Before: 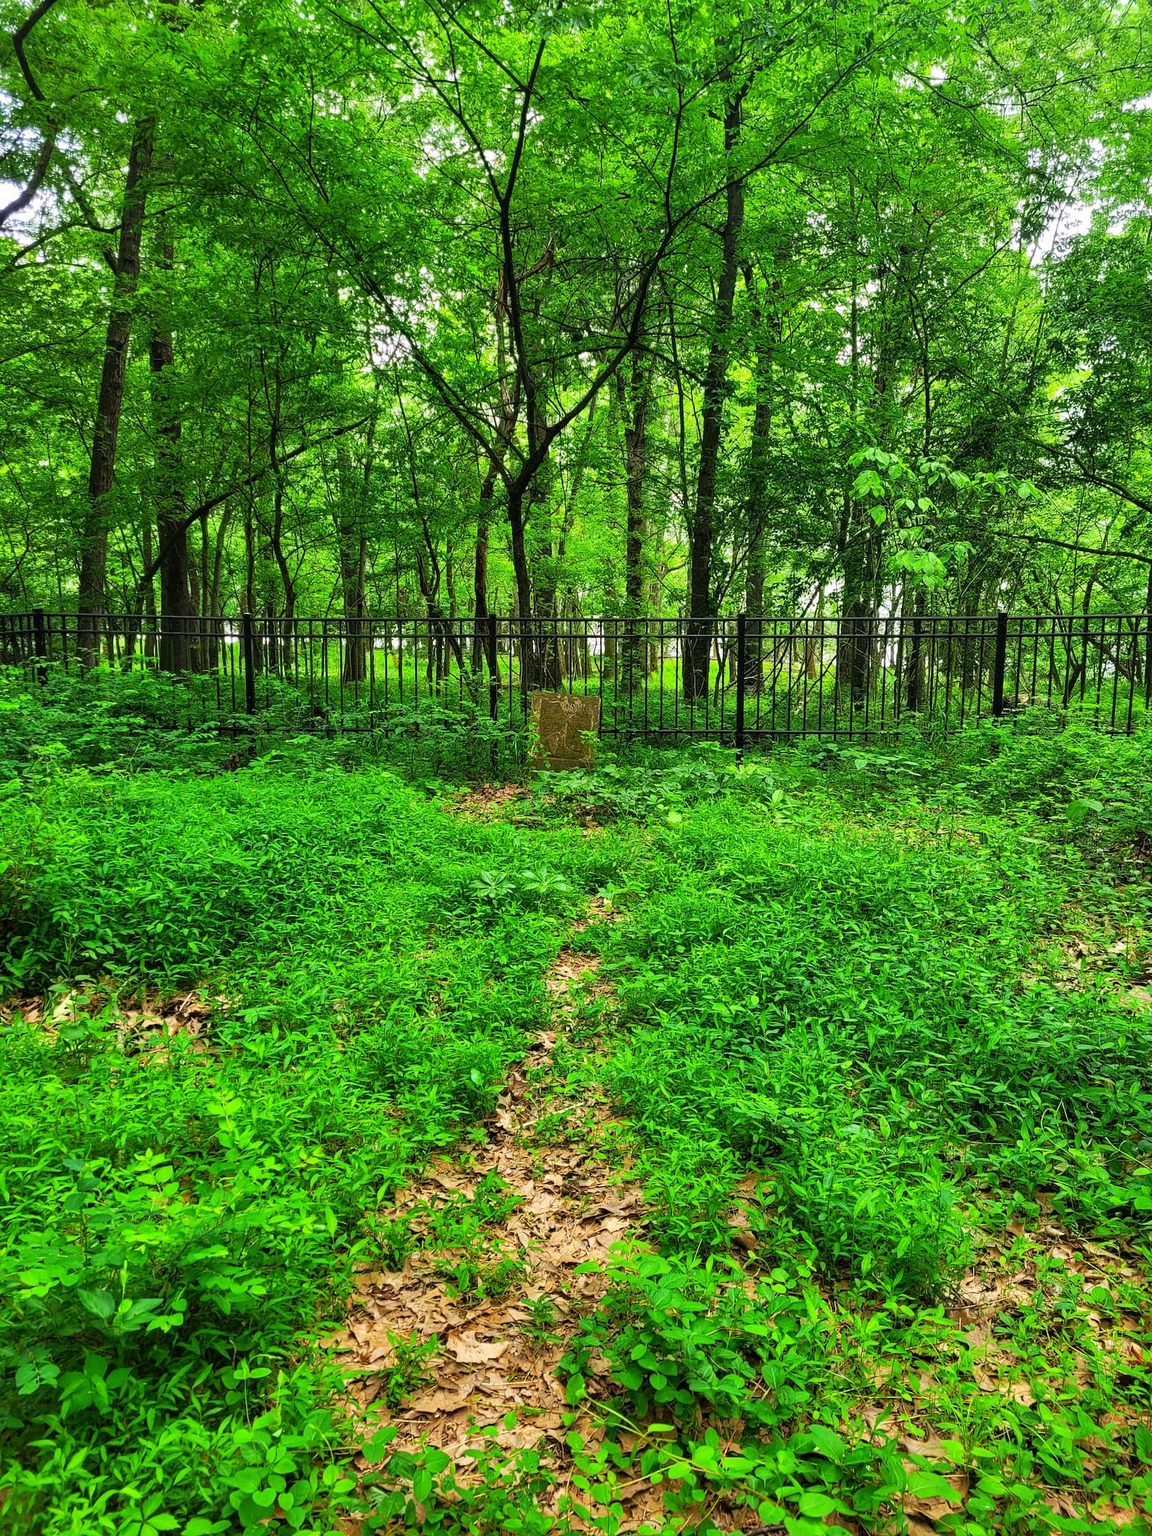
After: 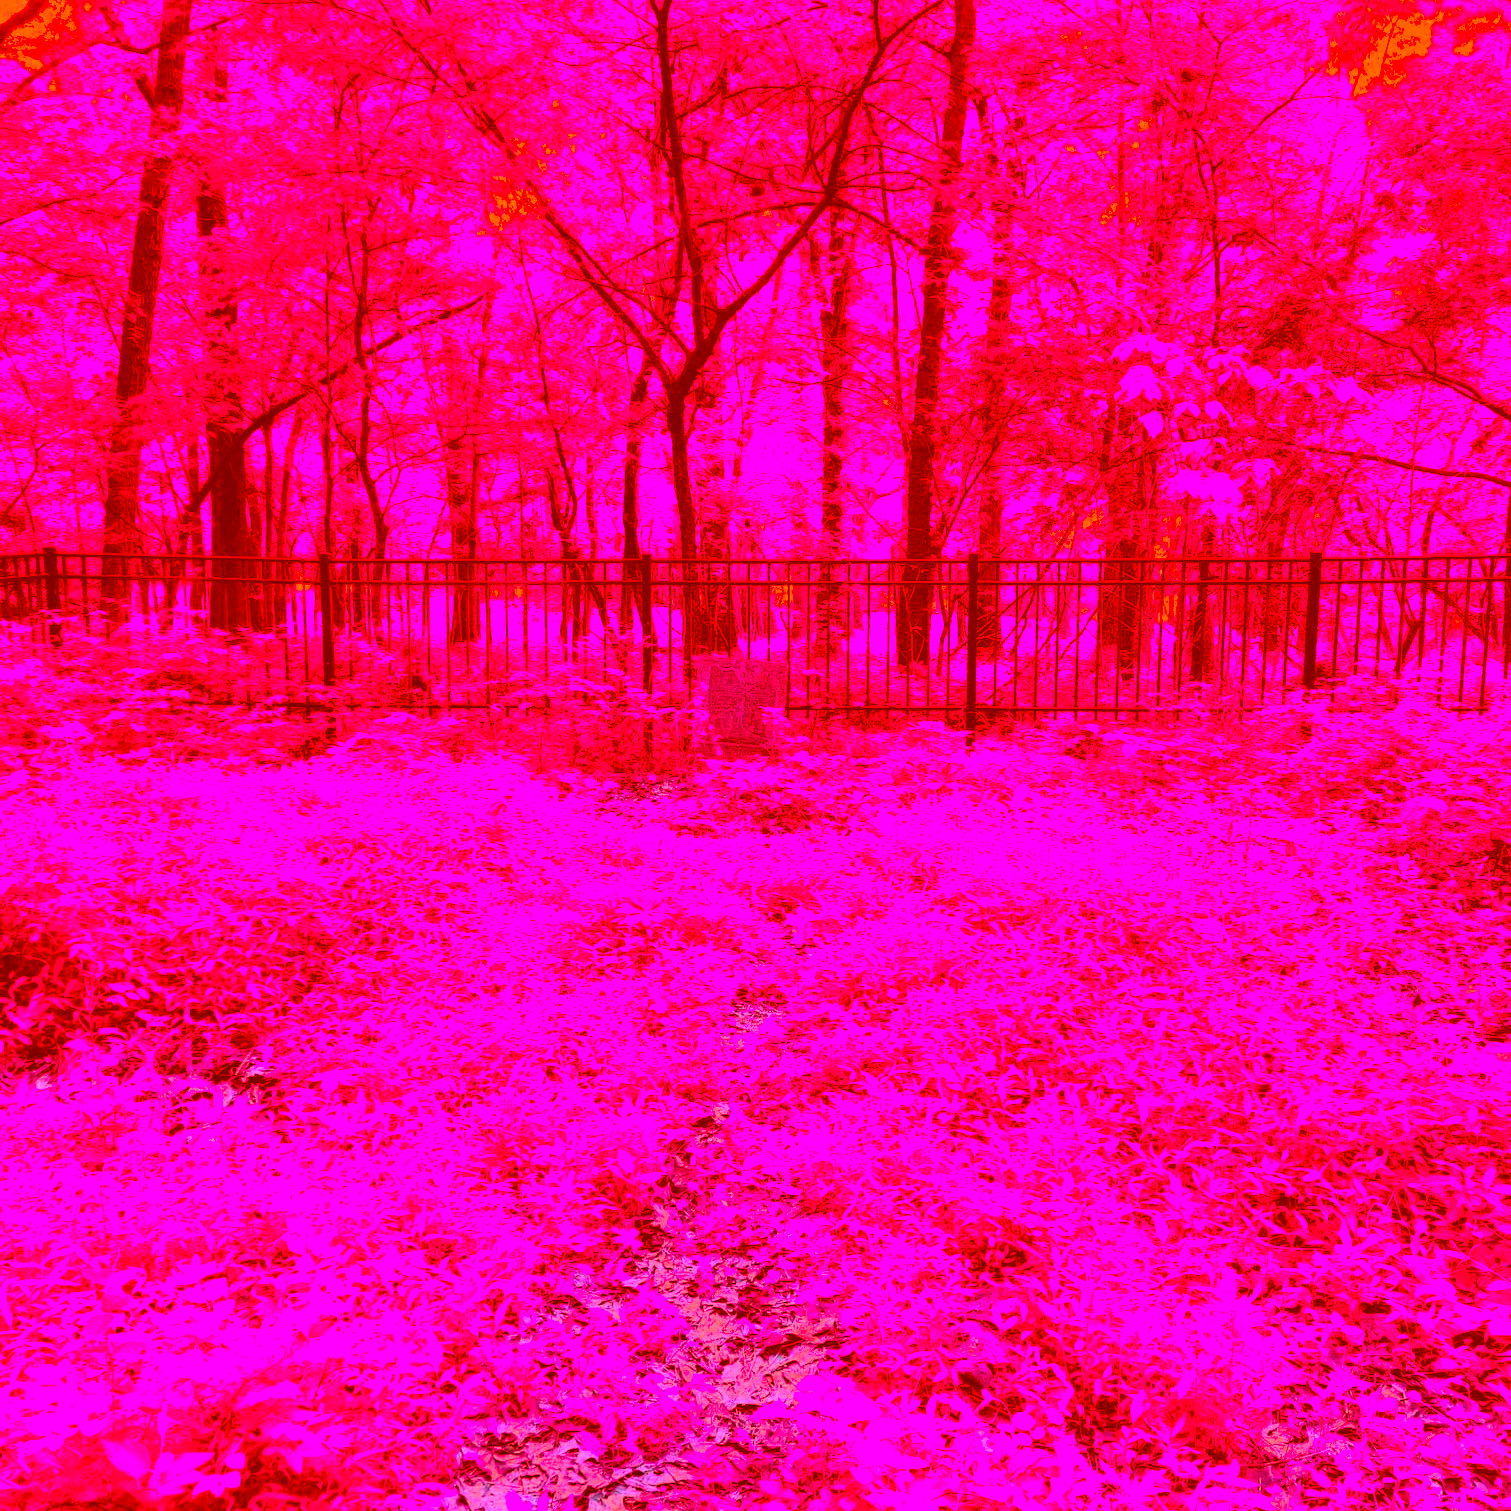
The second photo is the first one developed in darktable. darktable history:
crop and rotate: top 12.5%, bottom 12.5%
color correction: highlights a* -39.68, highlights b* -40, shadows a* -40, shadows b* -40, saturation -3
